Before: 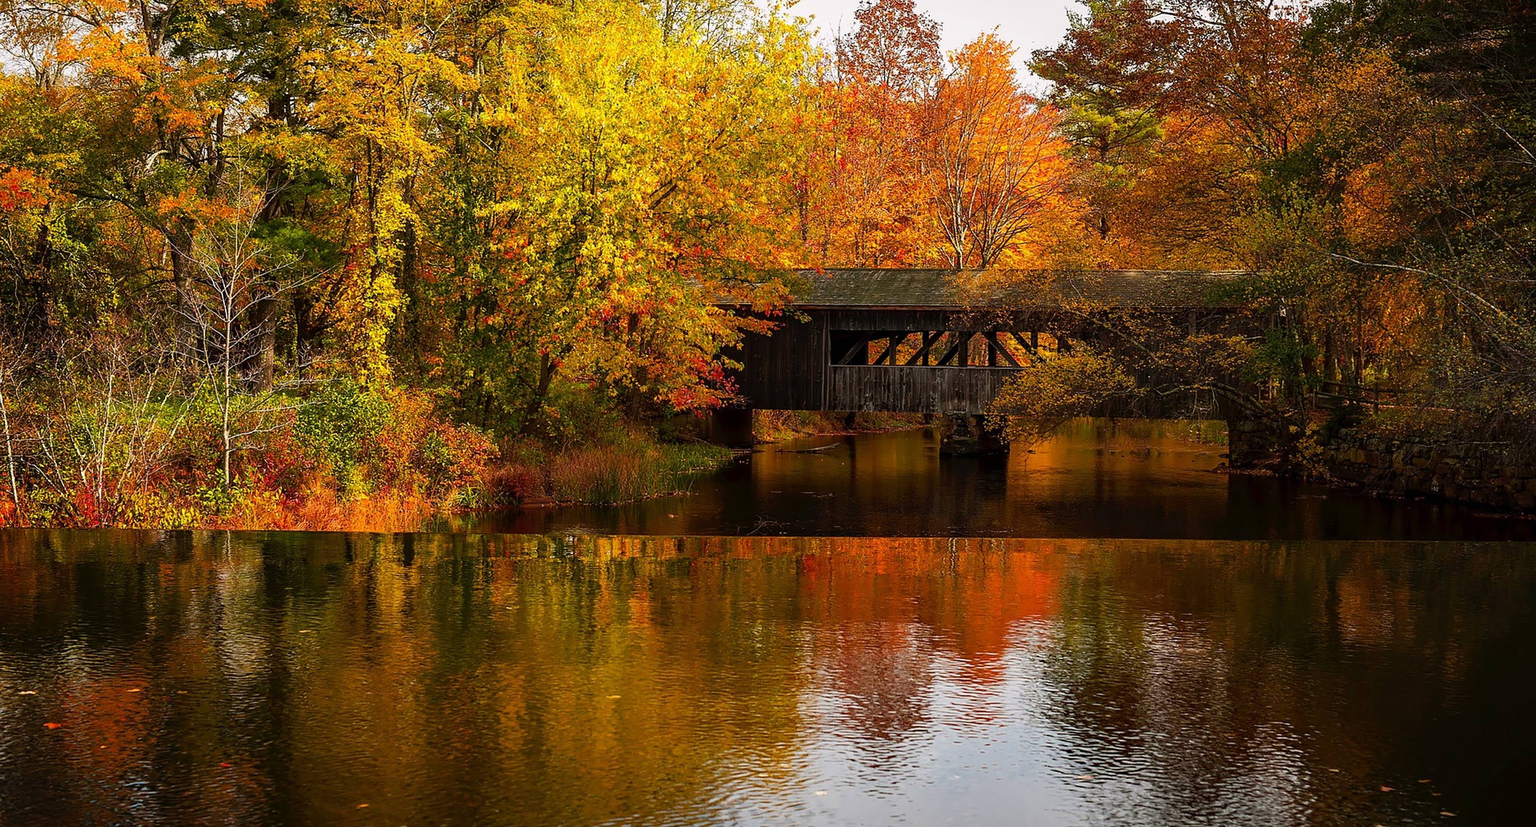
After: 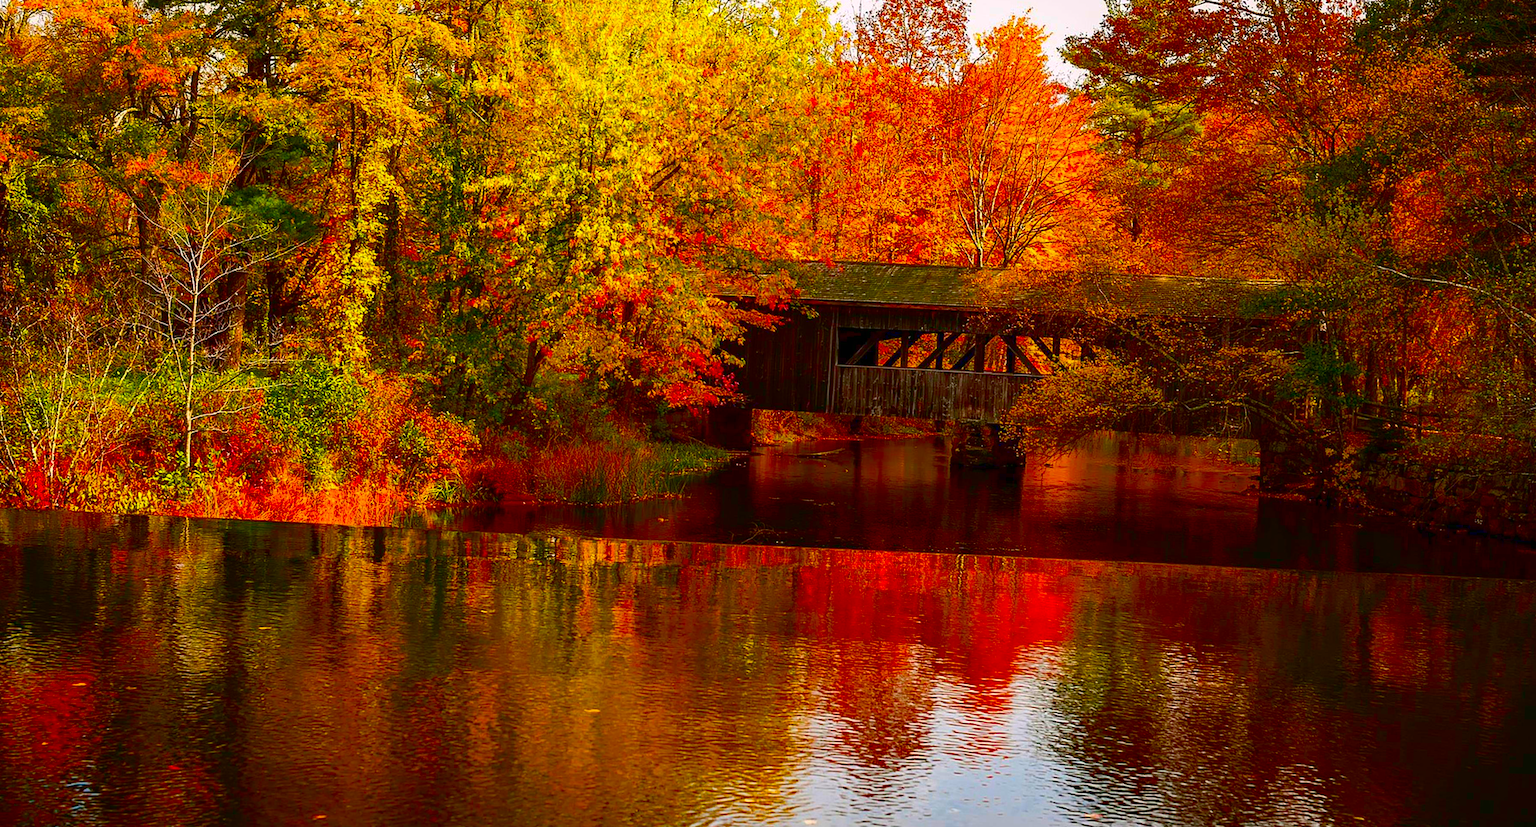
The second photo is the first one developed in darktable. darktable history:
crop and rotate: angle -2.17°
color balance rgb: shadows lift › chroma 0.821%, shadows lift › hue 112.52°, linear chroma grading › global chroma 24.538%, perceptual saturation grading › global saturation 17.653%, global vibrance 20%
levels: gray 59.36%, levels [0, 0.43, 0.984]
contrast brightness saturation: contrast 0.124, brightness -0.125, saturation 0.197
base curve: curves: ch0 [(0, 0) (0.74, 0.67) (1, 1)], preserve colors none
